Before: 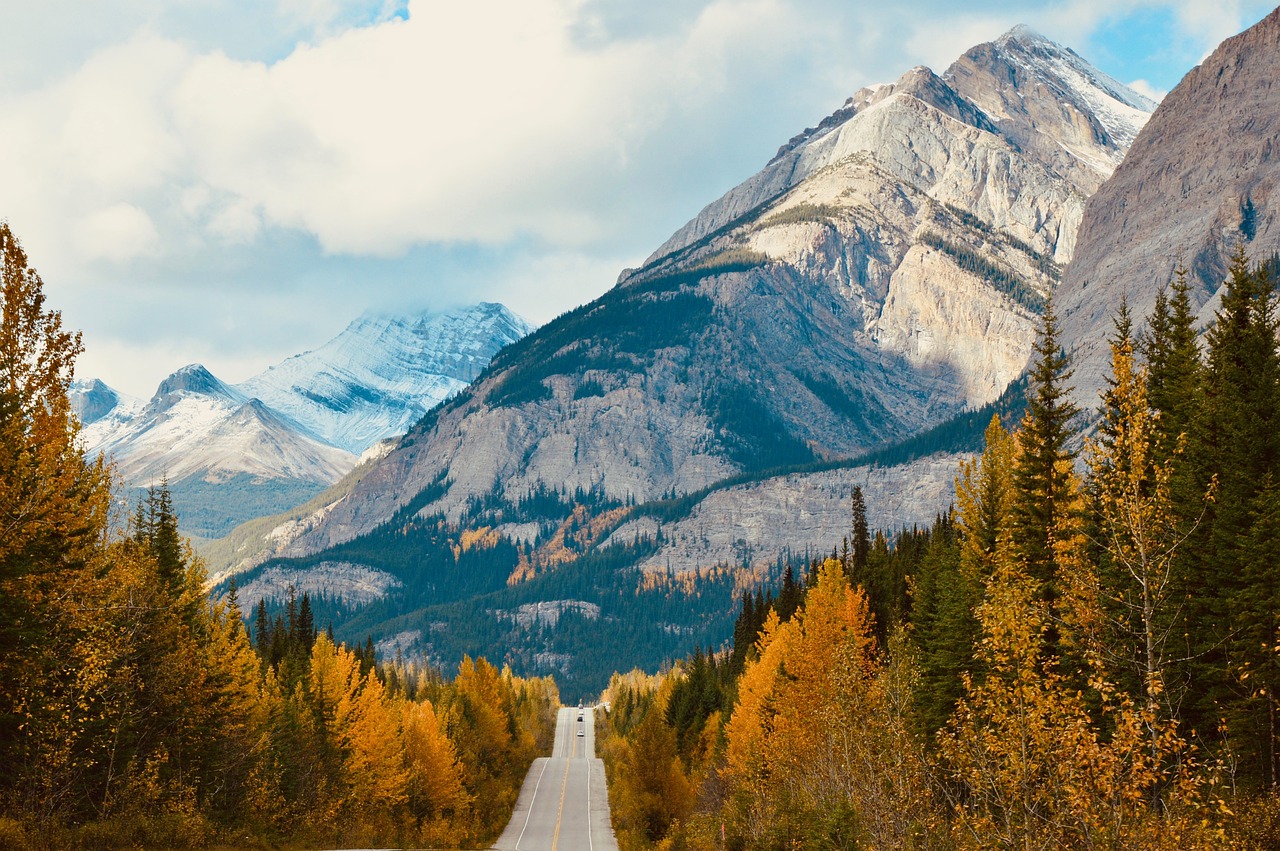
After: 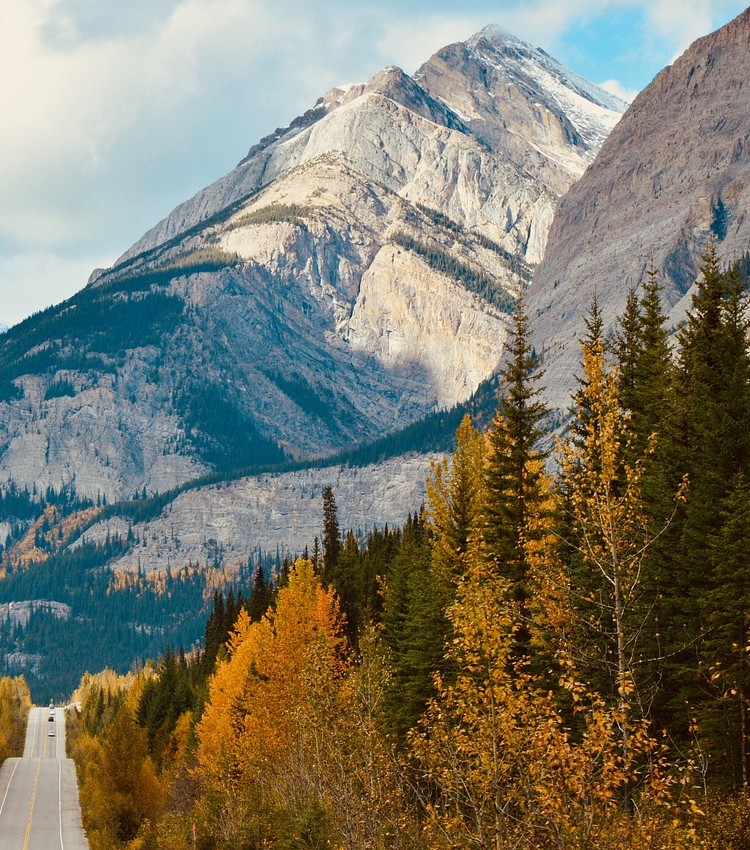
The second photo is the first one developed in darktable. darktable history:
crop: left 41.402%
white balance: emerald 1
